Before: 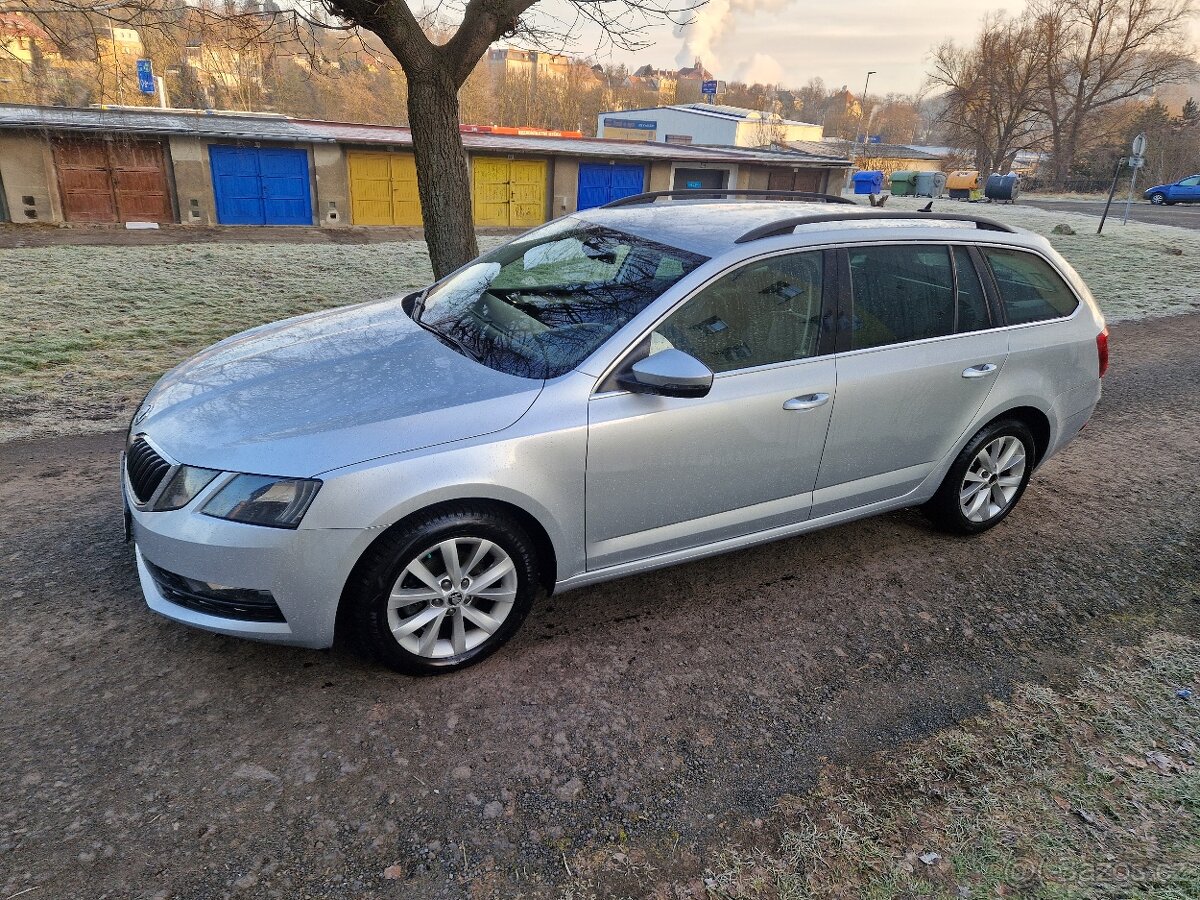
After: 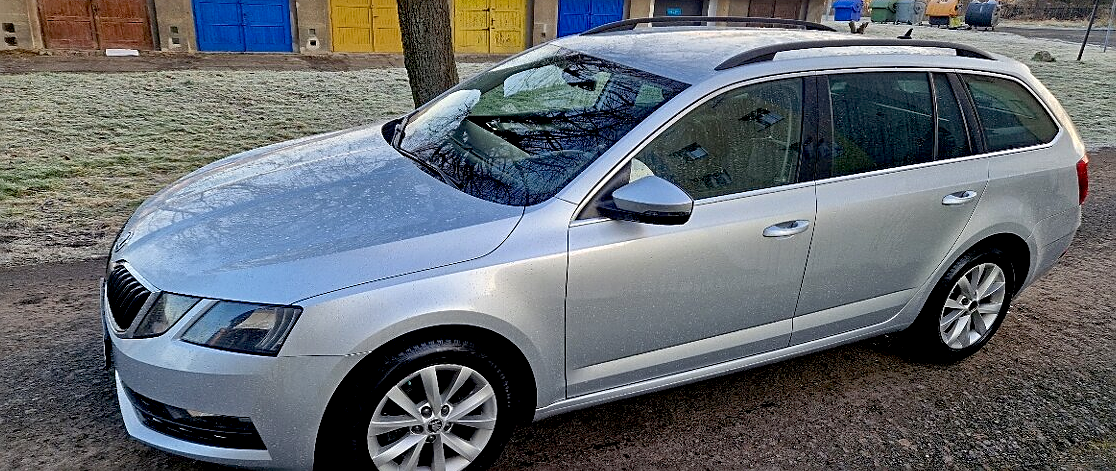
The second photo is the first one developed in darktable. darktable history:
crop: left 1.744%, top 19.225%, right 5.069%, bottom 28.357%
exposure: black level correction 0.016, exposure -0.009 EV, compensate highlight preservation false
sharpen: on, module defaults
